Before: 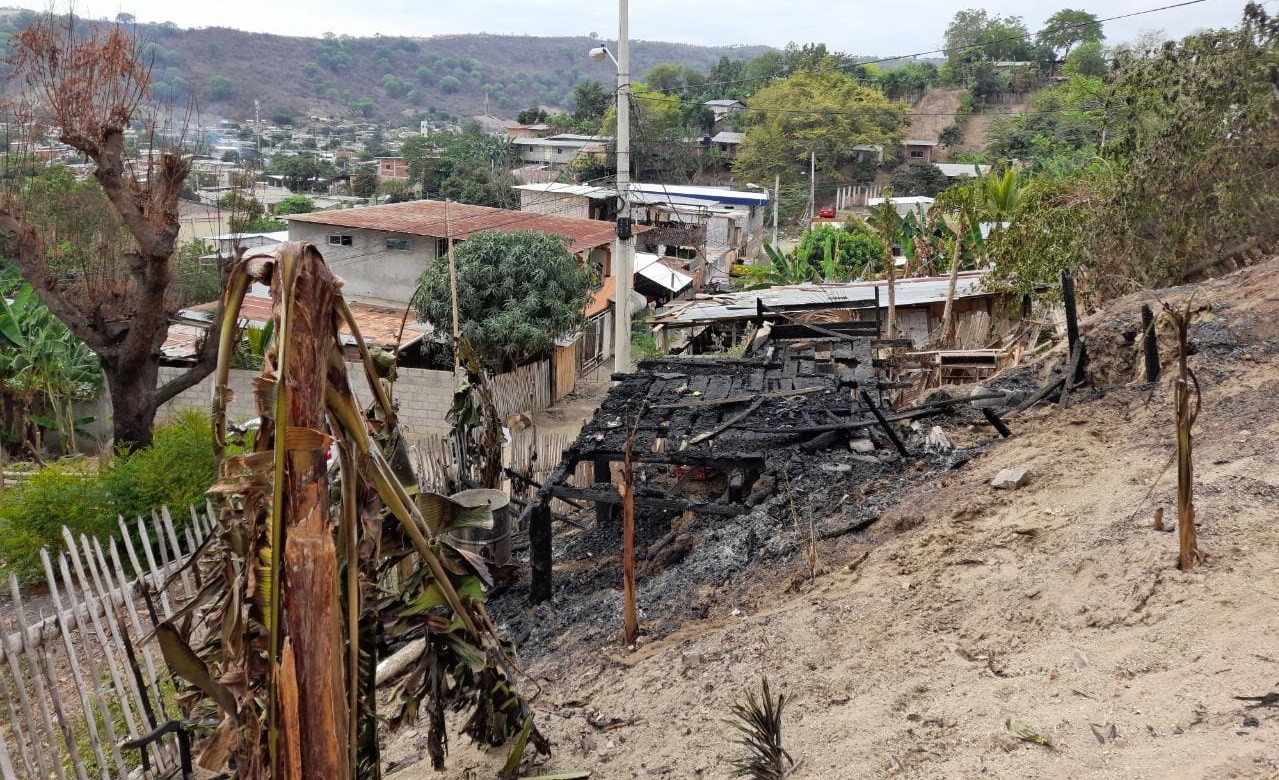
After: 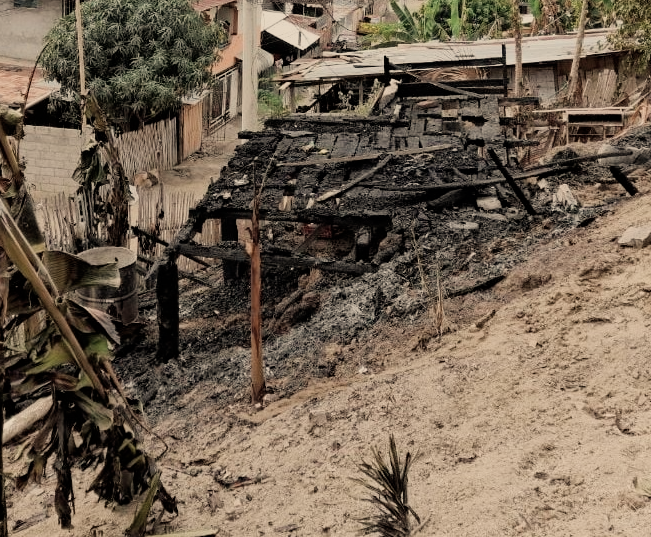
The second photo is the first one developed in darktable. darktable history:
white balance: red 1.123, blue 0.83
contrast brightness saturation: contrast 0.1, saturation -0.3
tone equalizer: on, module defaults
filmic rgb: black relative exposure -7.65 EV, white relative exposure 4.56 EV, hardness 3.61
crop and rotate: left 29.237%, top 31.152%, right 19.807%
